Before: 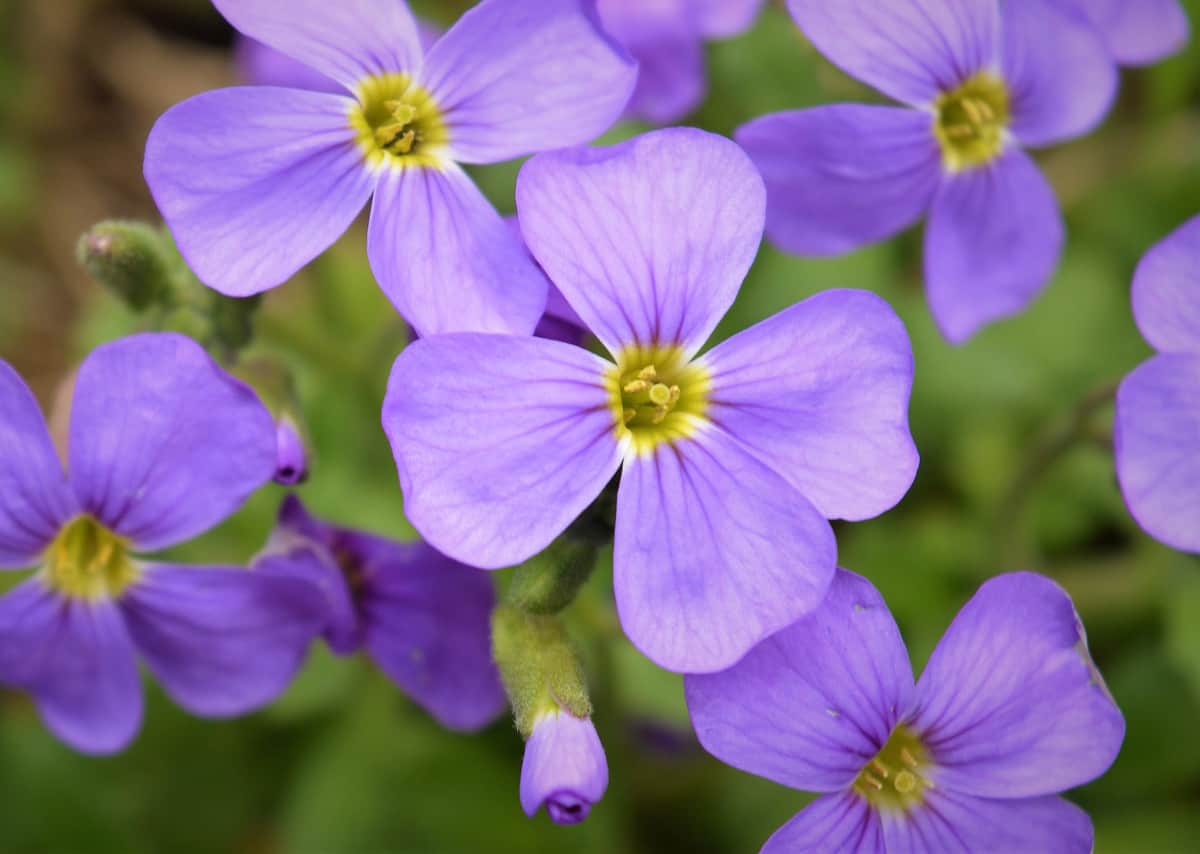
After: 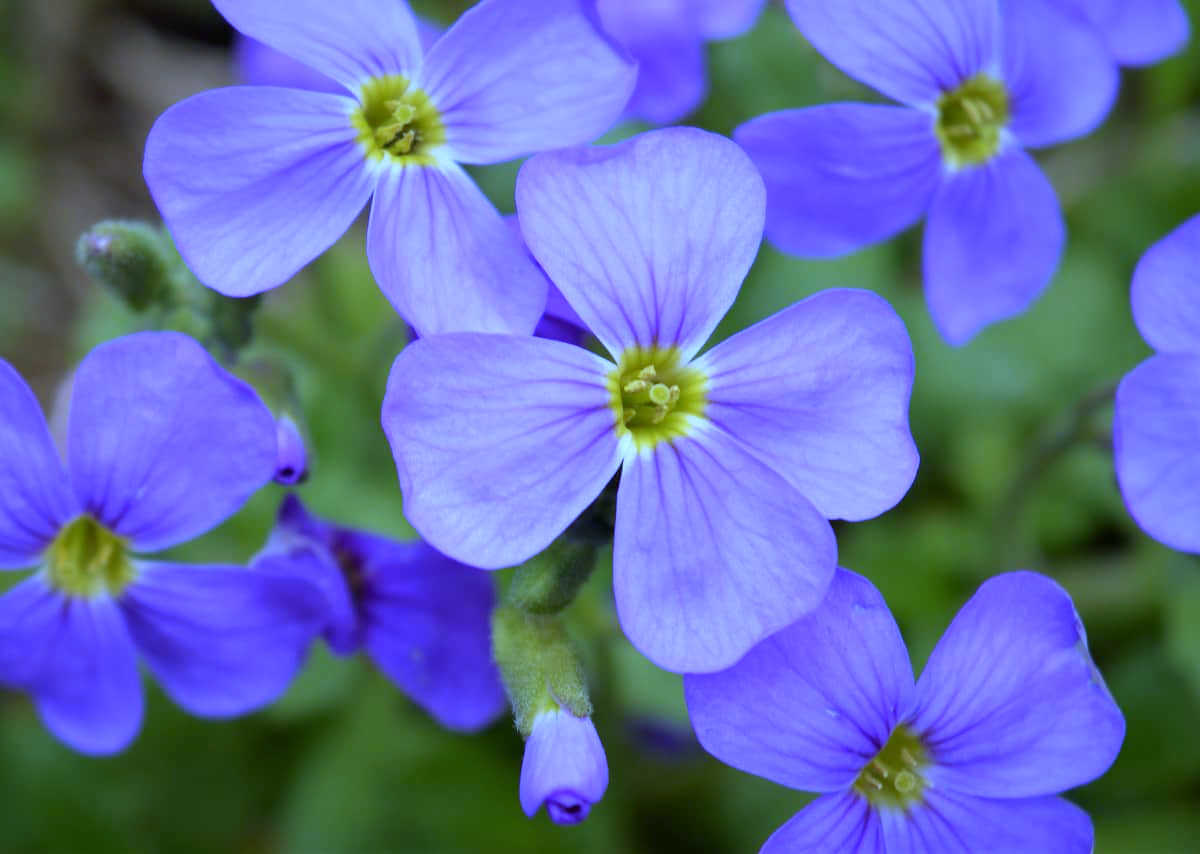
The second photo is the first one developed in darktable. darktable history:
white balance: red 0.766, blue 1.537
exposure: black level correction 0.001, compensate highlight preservation false
